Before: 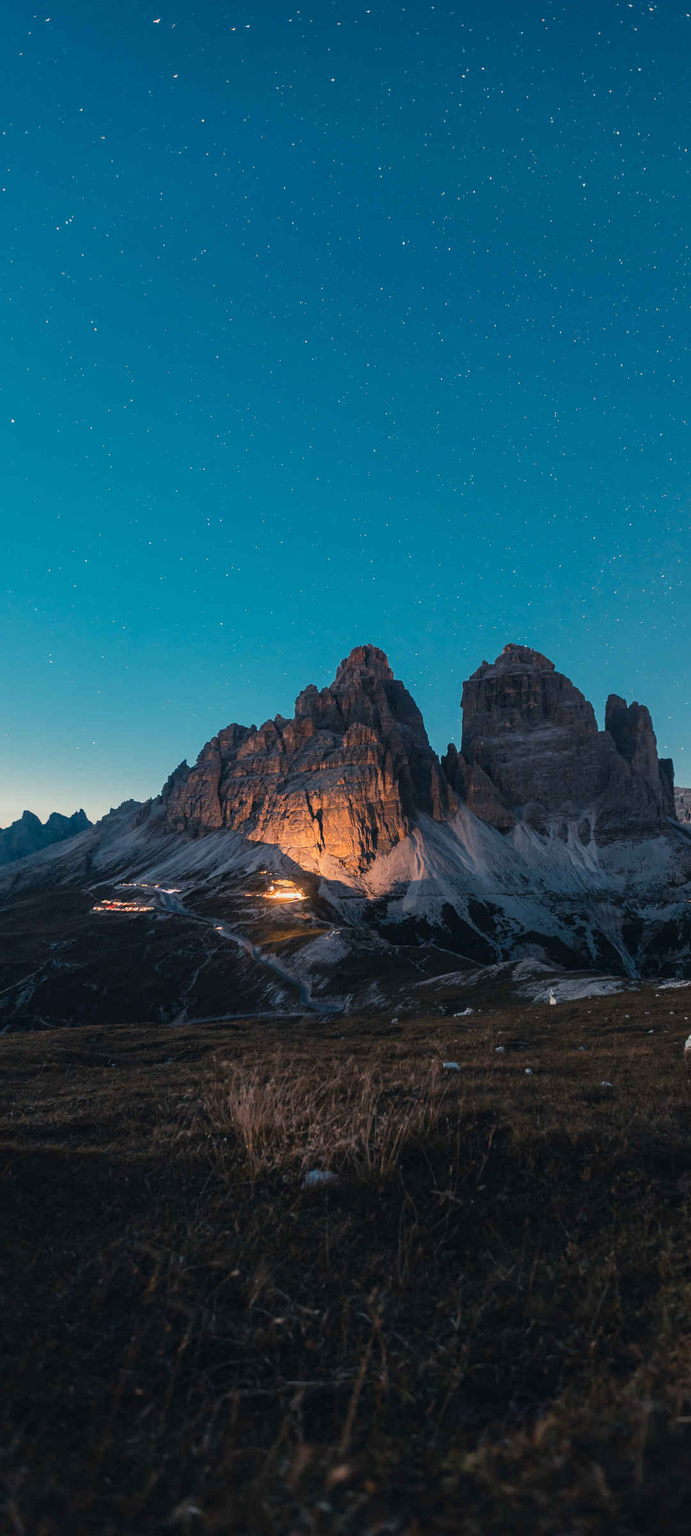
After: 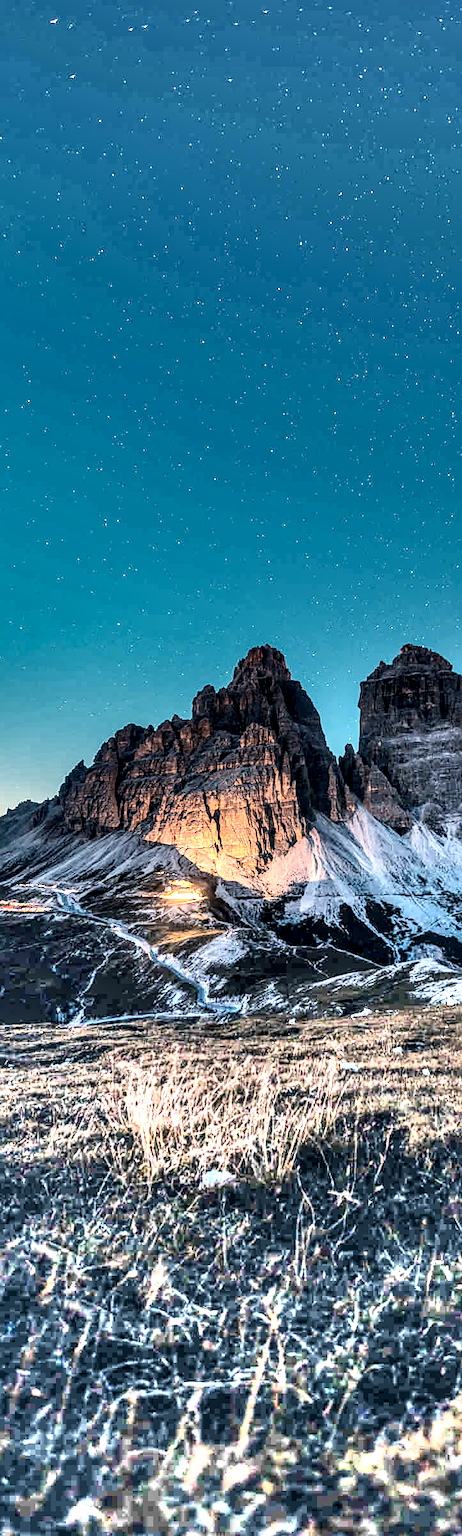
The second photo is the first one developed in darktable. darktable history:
shadows and highlights: radius 122.64, shadows 99.69, white point adjustment -3.11, highlights -98.5, soften with gaussian
crop and rotate: left 14.953%, right 18.168%
local contrast: detail 204%
sharpen: amount 0.493
